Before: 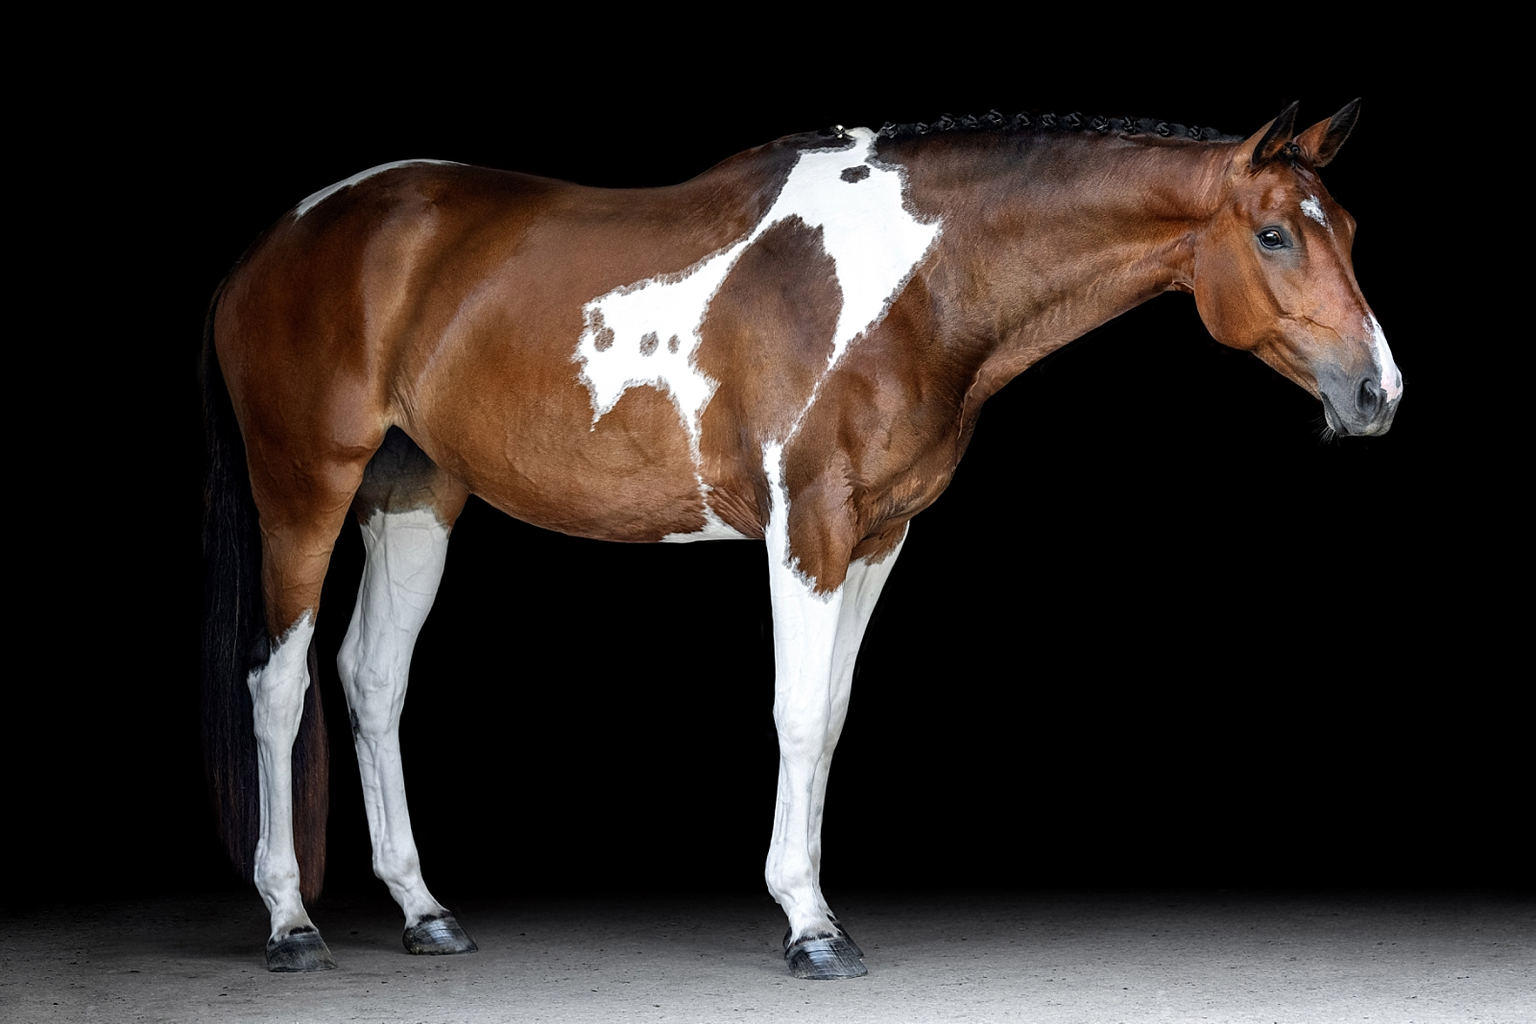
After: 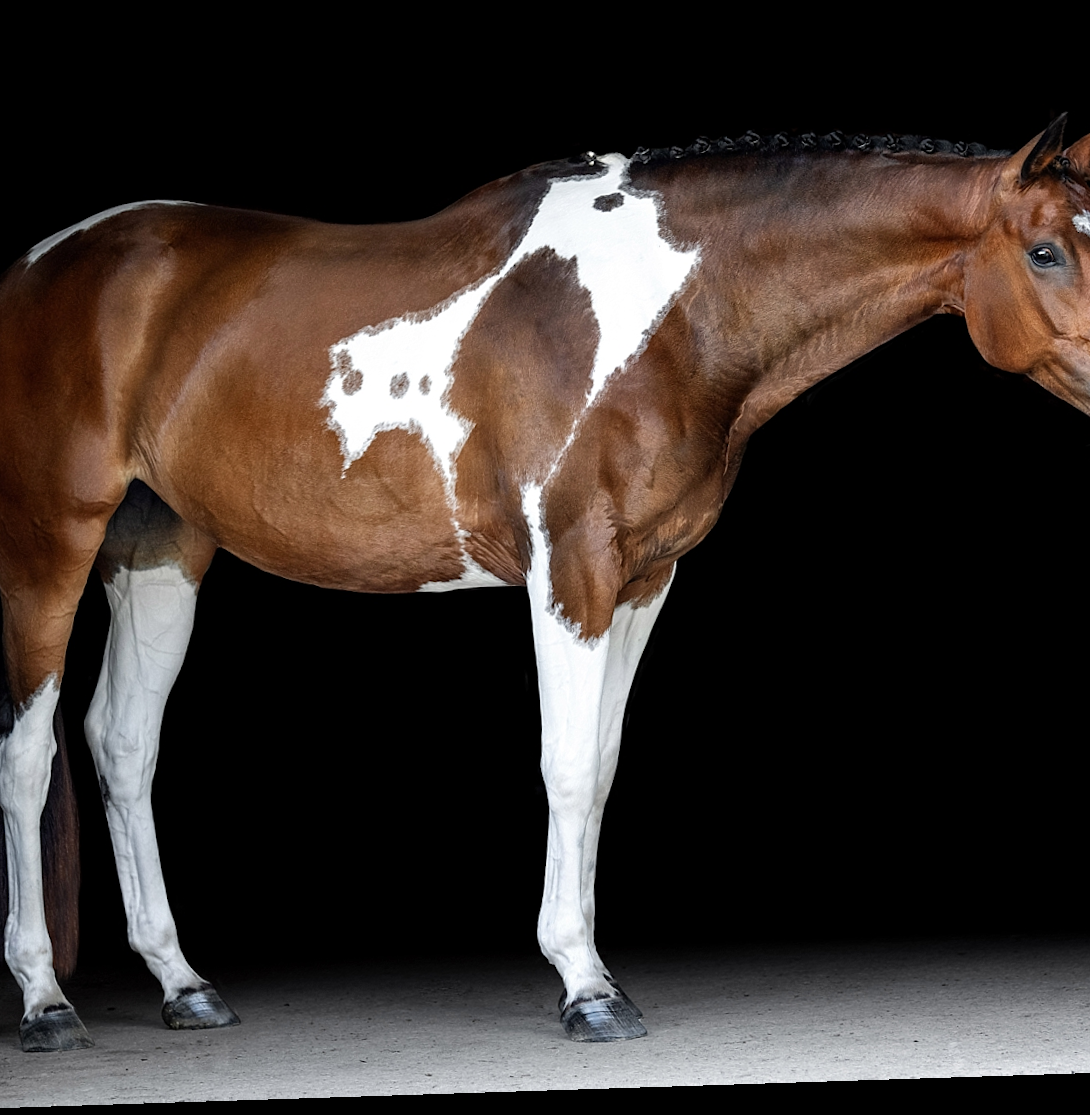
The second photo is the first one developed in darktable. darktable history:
crop and rotate: left 17.732%, right 15.423%
rotate and perspective: rotation -1.77°, lens shift (horizontal) 0.004, automatic cropping off
